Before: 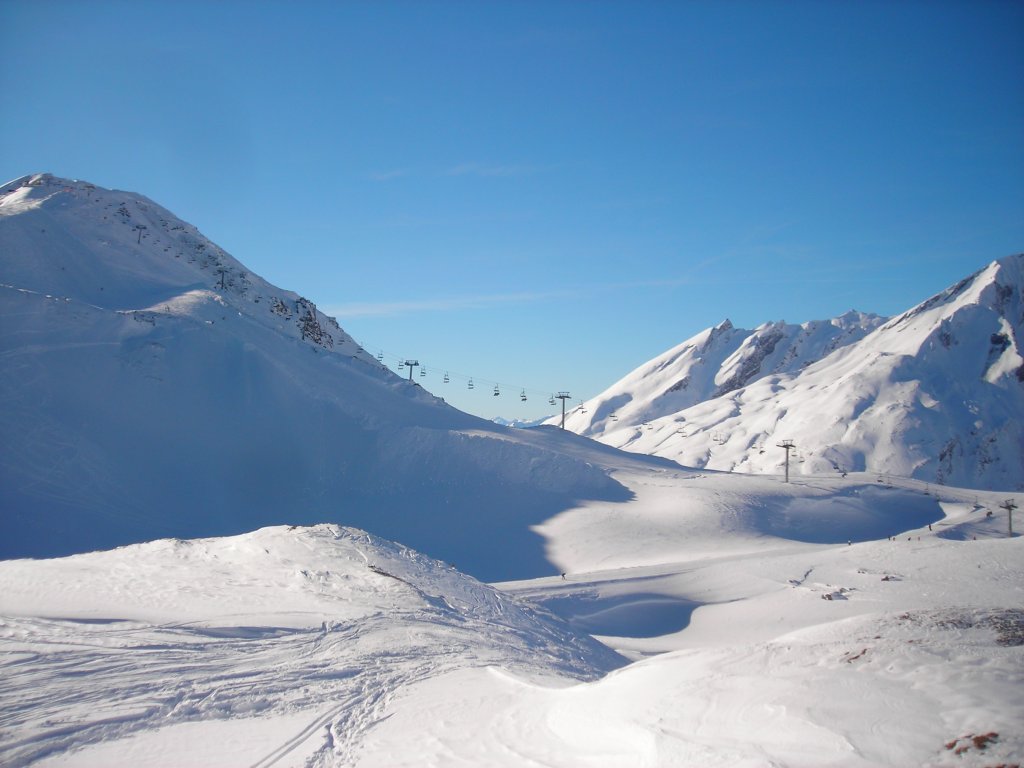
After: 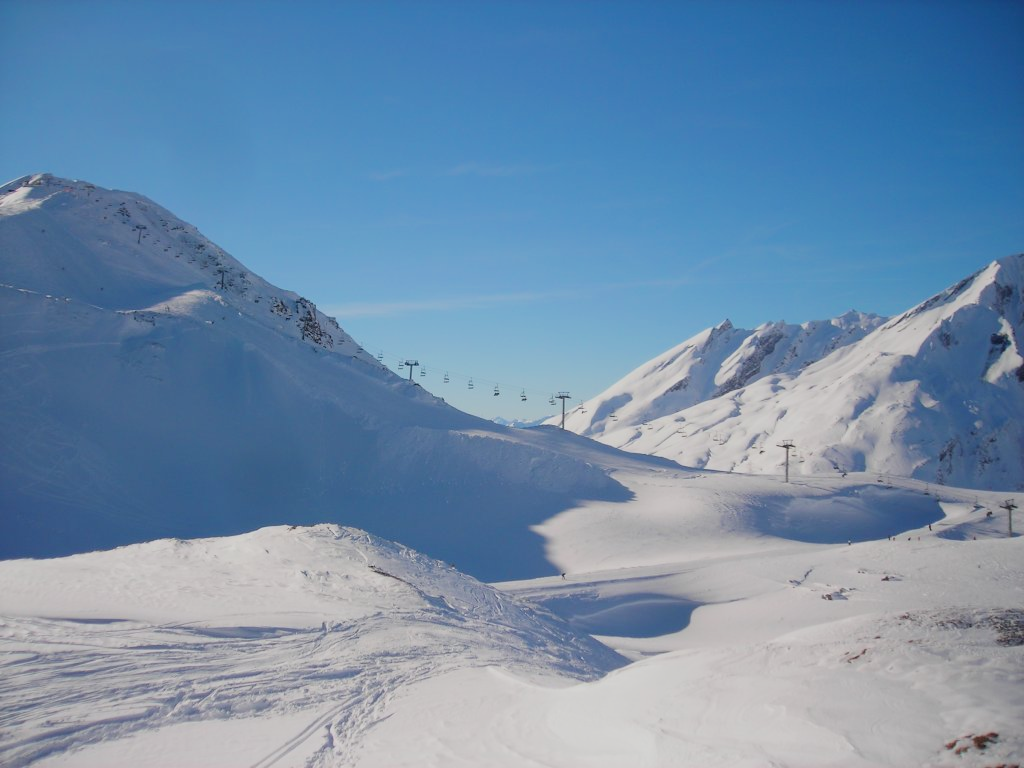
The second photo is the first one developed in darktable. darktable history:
filmic rgb: black relative exposure -7.65 EV, white relative exposure 4.56 EV, threshold 2.95 EV, hardness 3.61, color science v6 (2022), enable highlight reconstruction true
haze removal: strength 0.011, distance 0.248, compatibility mode true, adaptive false
